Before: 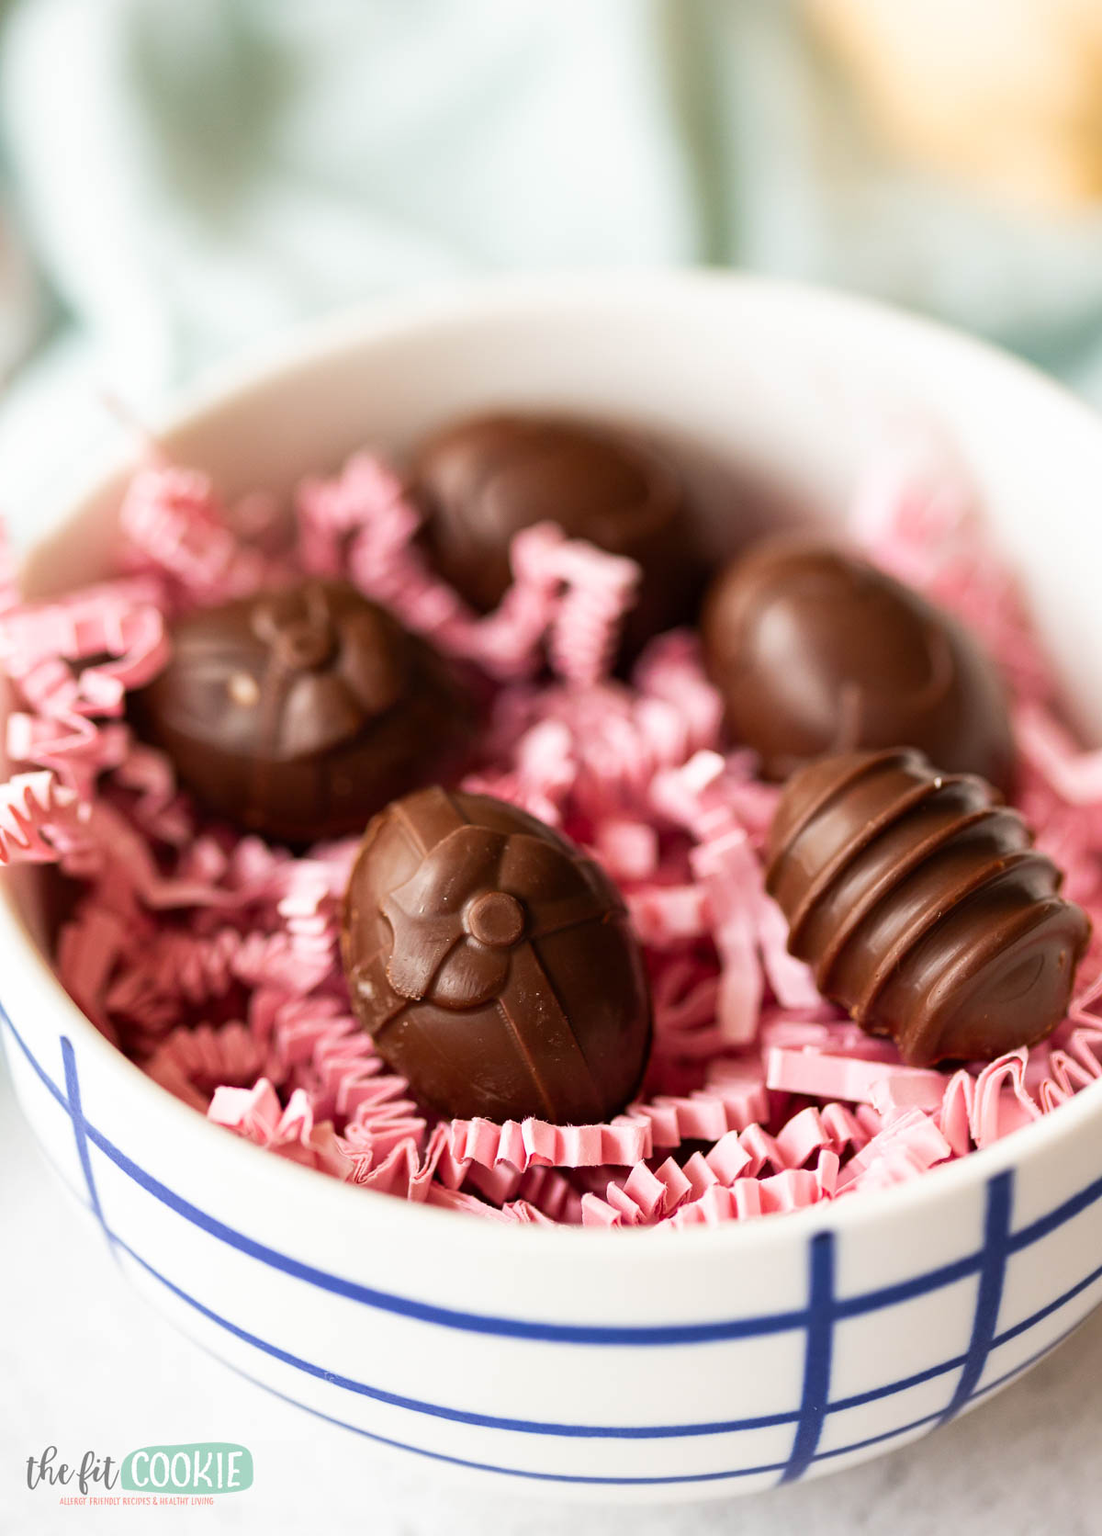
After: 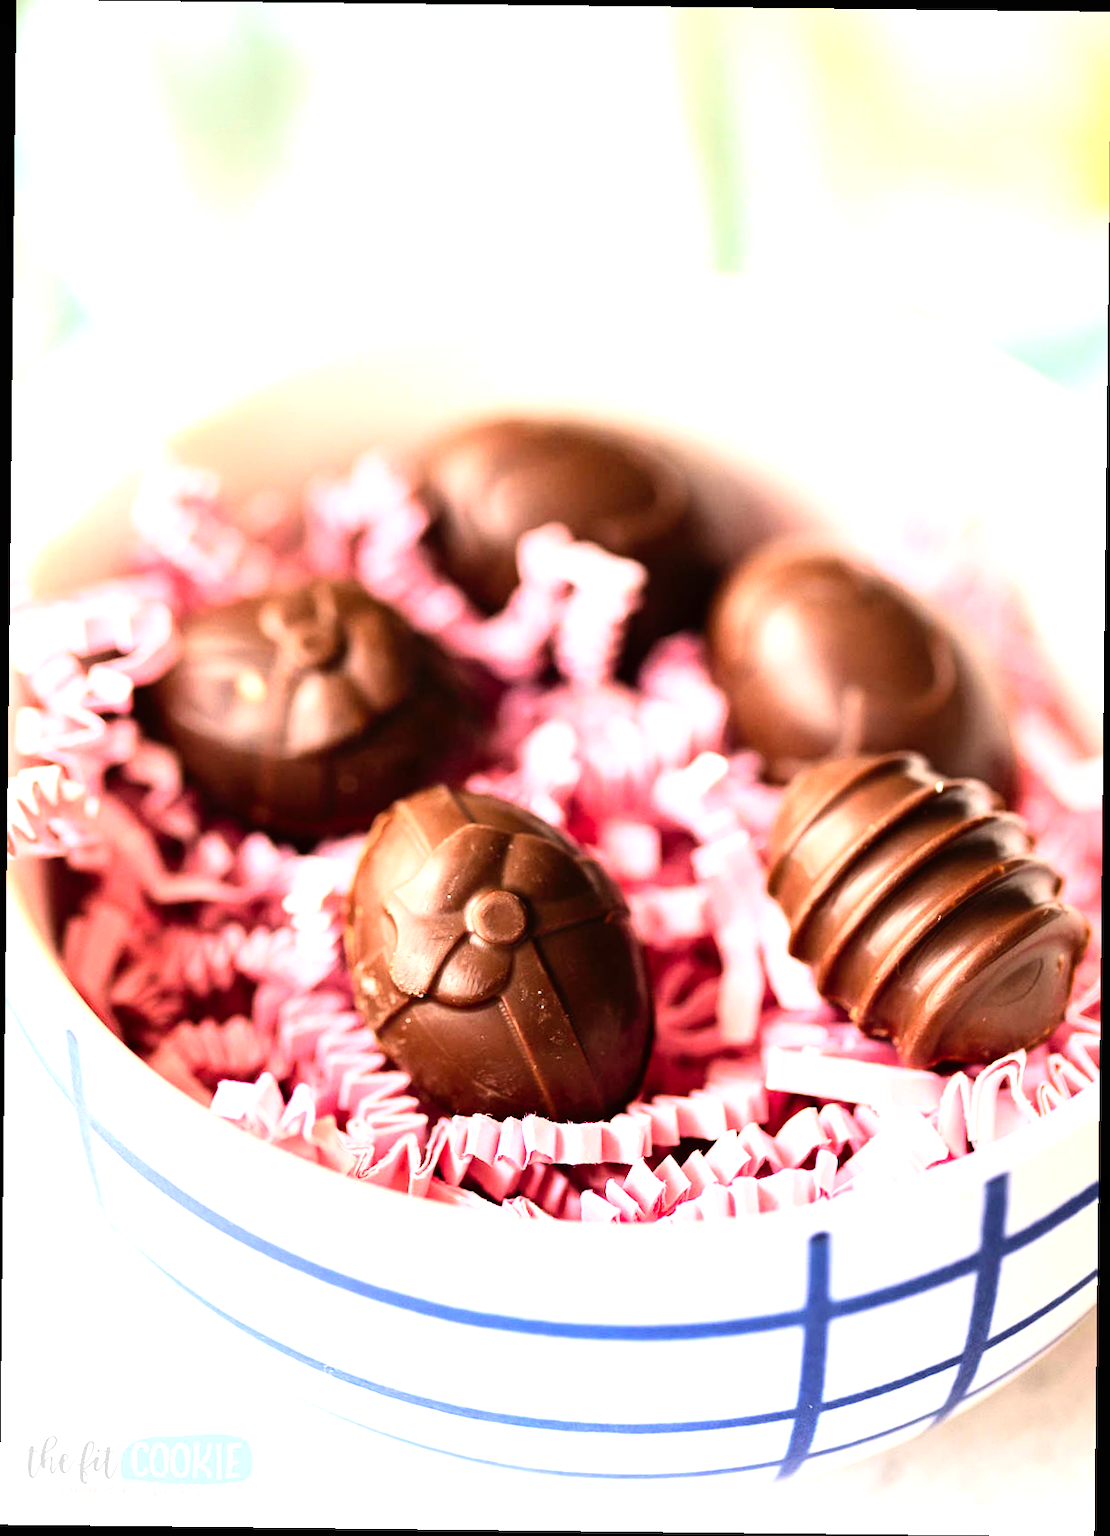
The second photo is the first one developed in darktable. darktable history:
crop and rotate: angle -0.639°
contrast equalizer: octaves 7, y [[0.518, 0.517, 0.501, 0.5, 0.5, 0.5], [0.5 ×6], [0.5 ×6], [0 ×6], [0 ×6]], mix -0.289
base curve: curves: ch0 [(0, 0) (0.007, 0.004) (0.027, 0.03) (0.046, 0.07) (0.207, 0.54) (0.442, 0.872) (0.673, 0.972) (1, 1)]
levels: levels [0, 0.435, 0.917]
